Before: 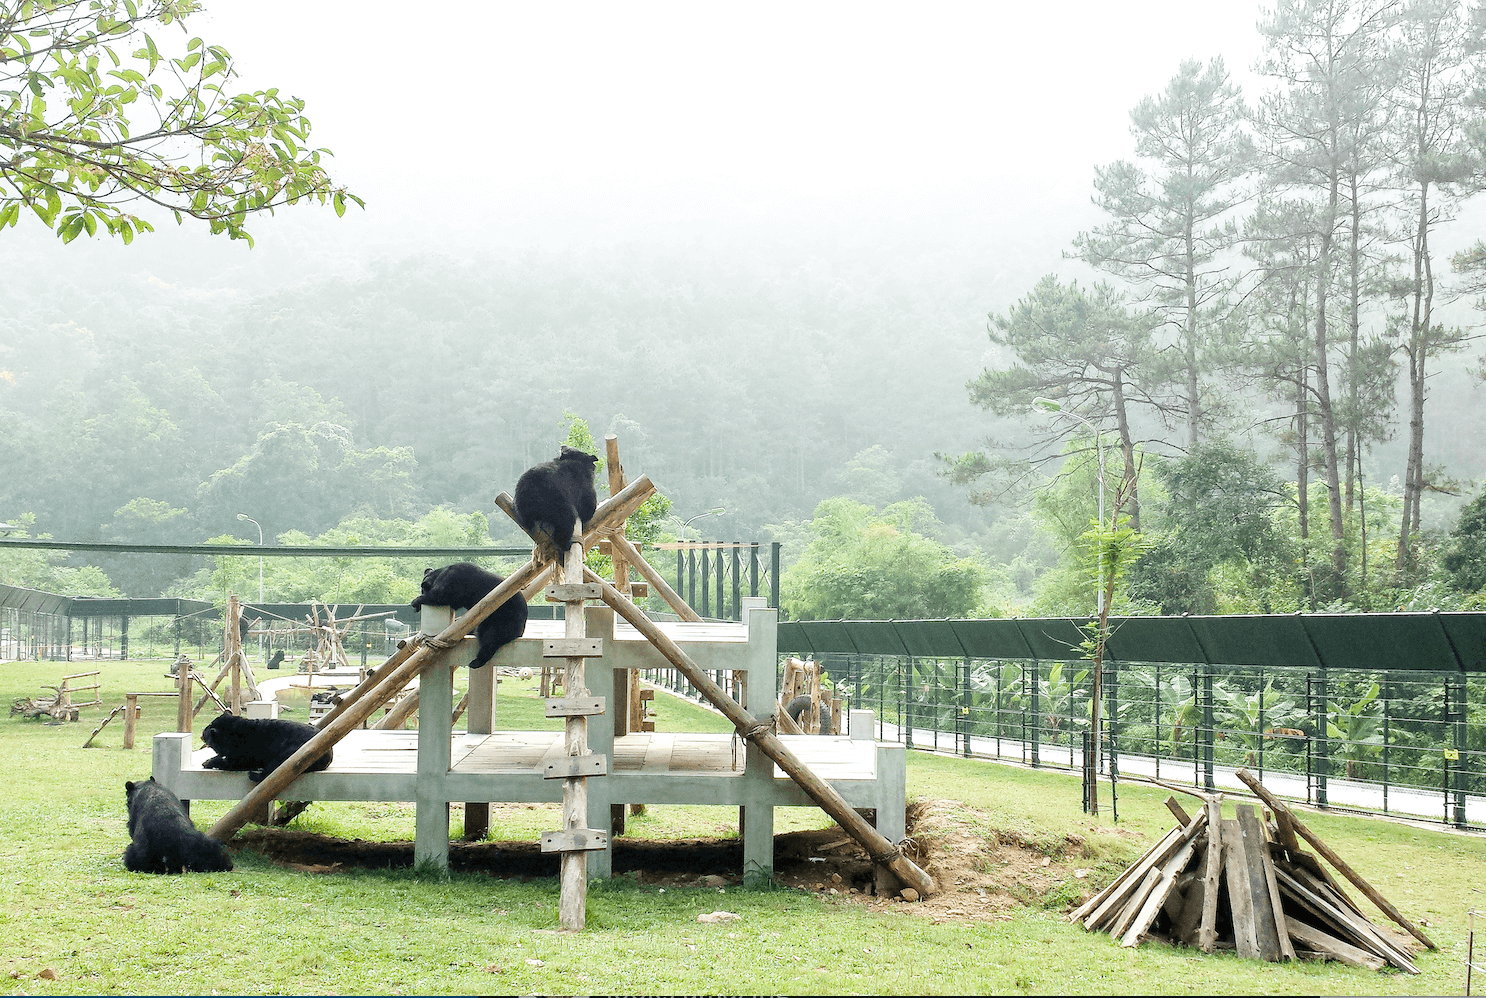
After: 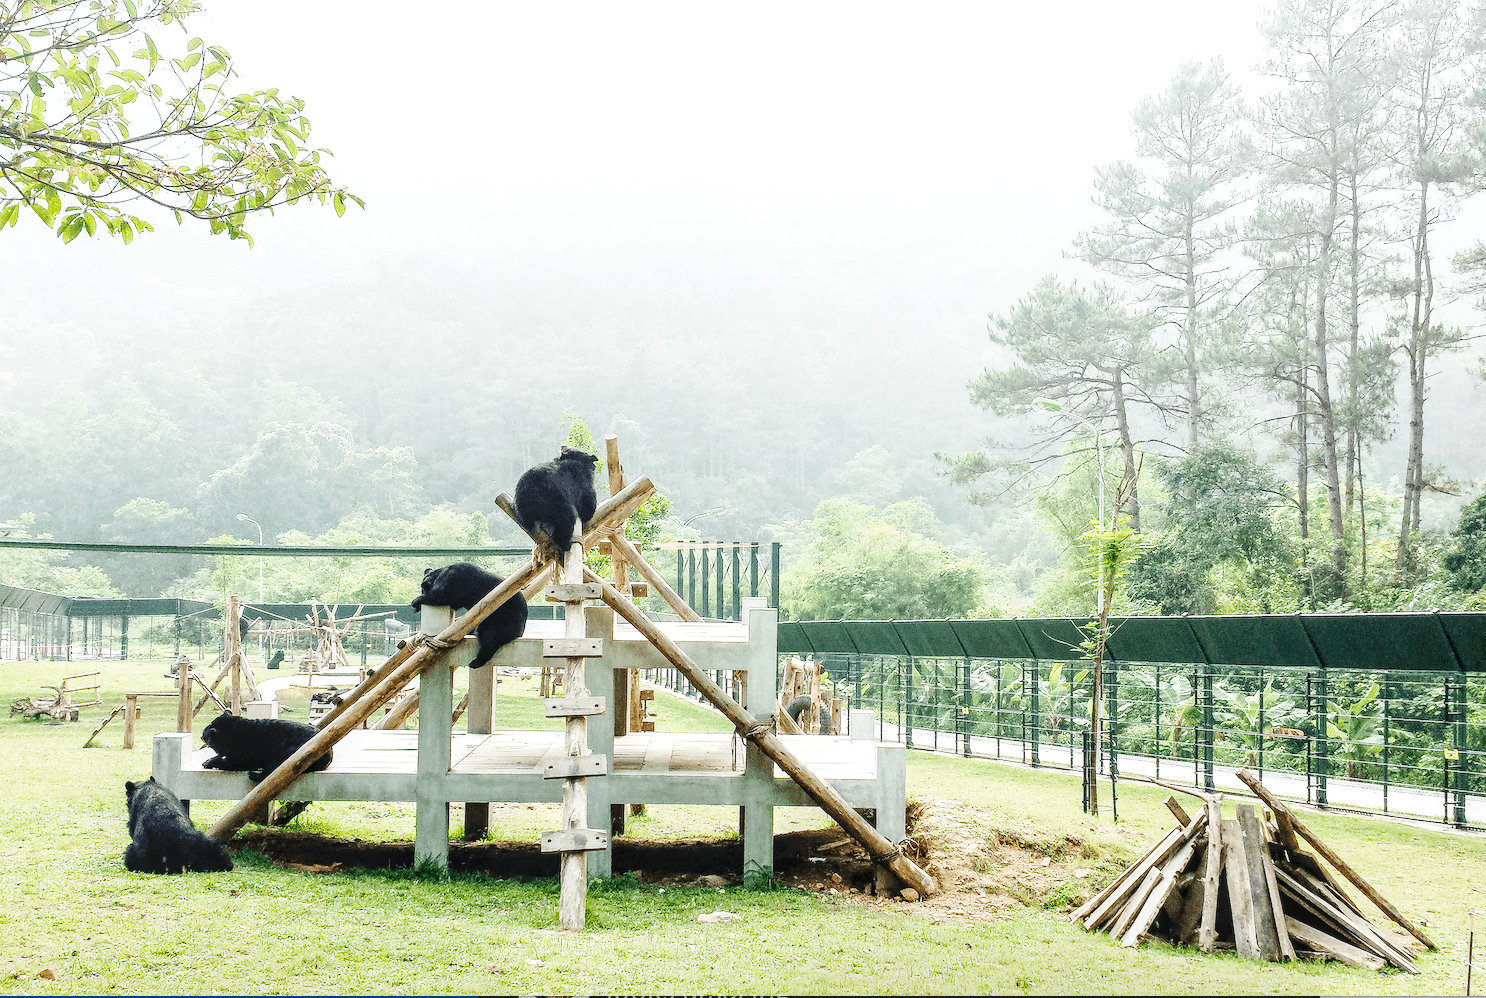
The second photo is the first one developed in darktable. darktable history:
base curve: curves: ch0 [(0, 0) (0.036, 0.025) (0.121, 0.166) (0.206, 0.329) (0.605, 0.79) (1, 1)], preserve colors none
tone equalizer: on, module defaults
local contrast: on, module defaults
